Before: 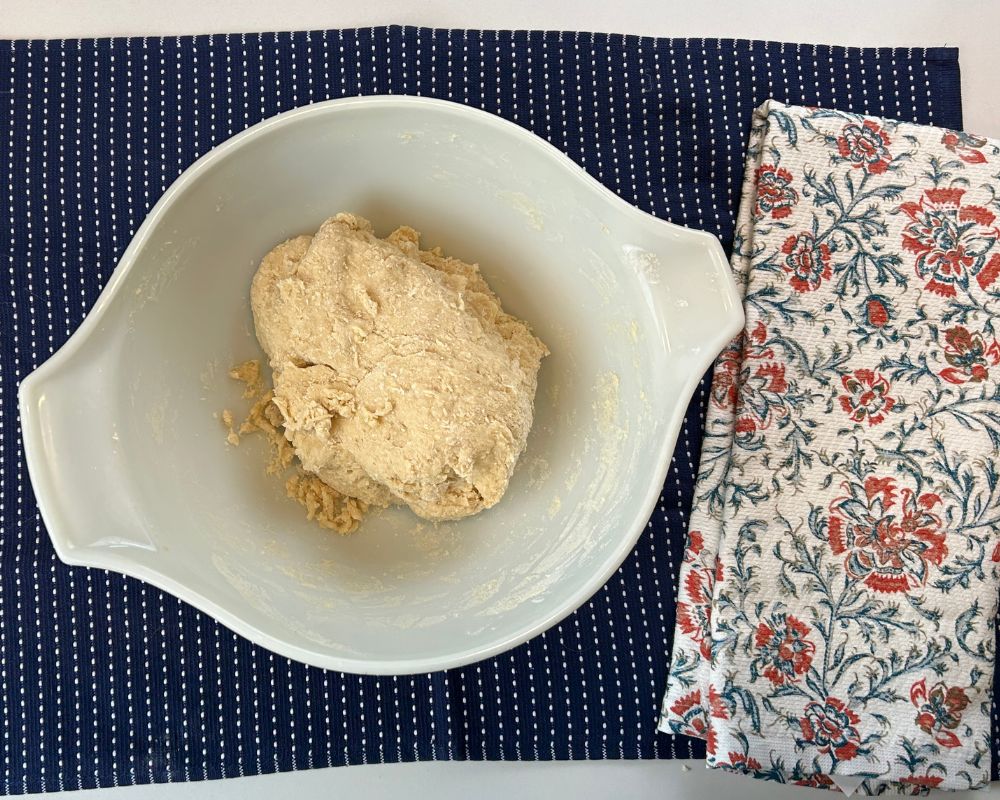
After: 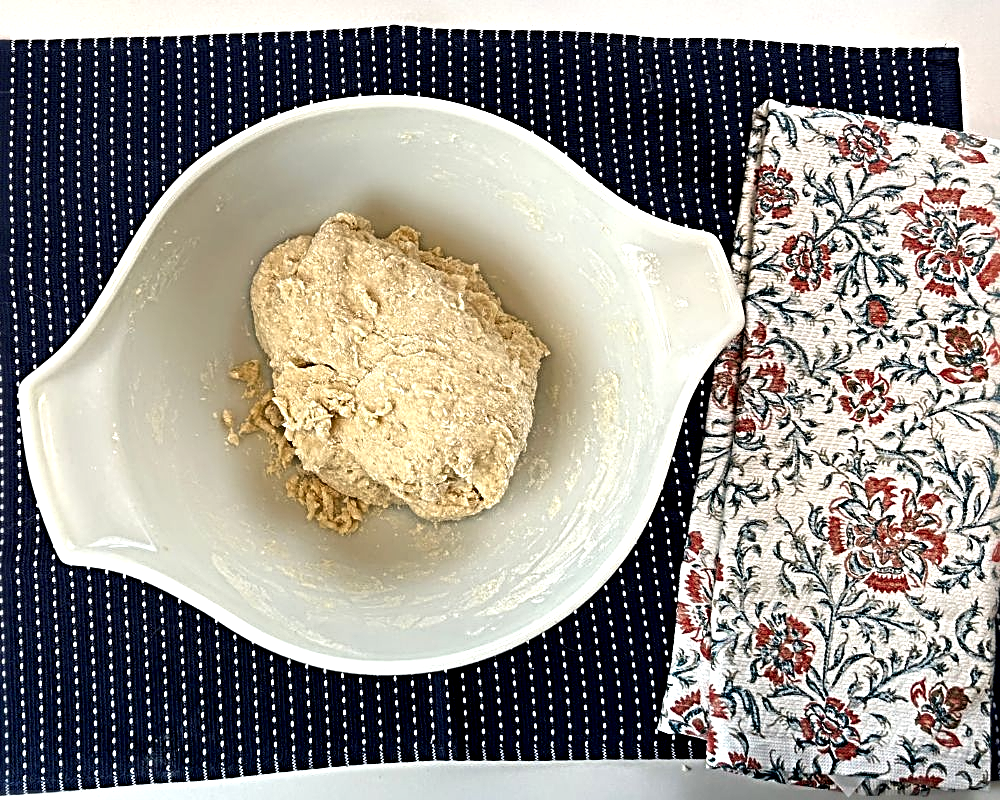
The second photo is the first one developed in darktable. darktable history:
sharpen: radius 3.689, amount 0.919
local contrast: highlights 162%, shadows 119%, detail 139%, midtone range 0.258
